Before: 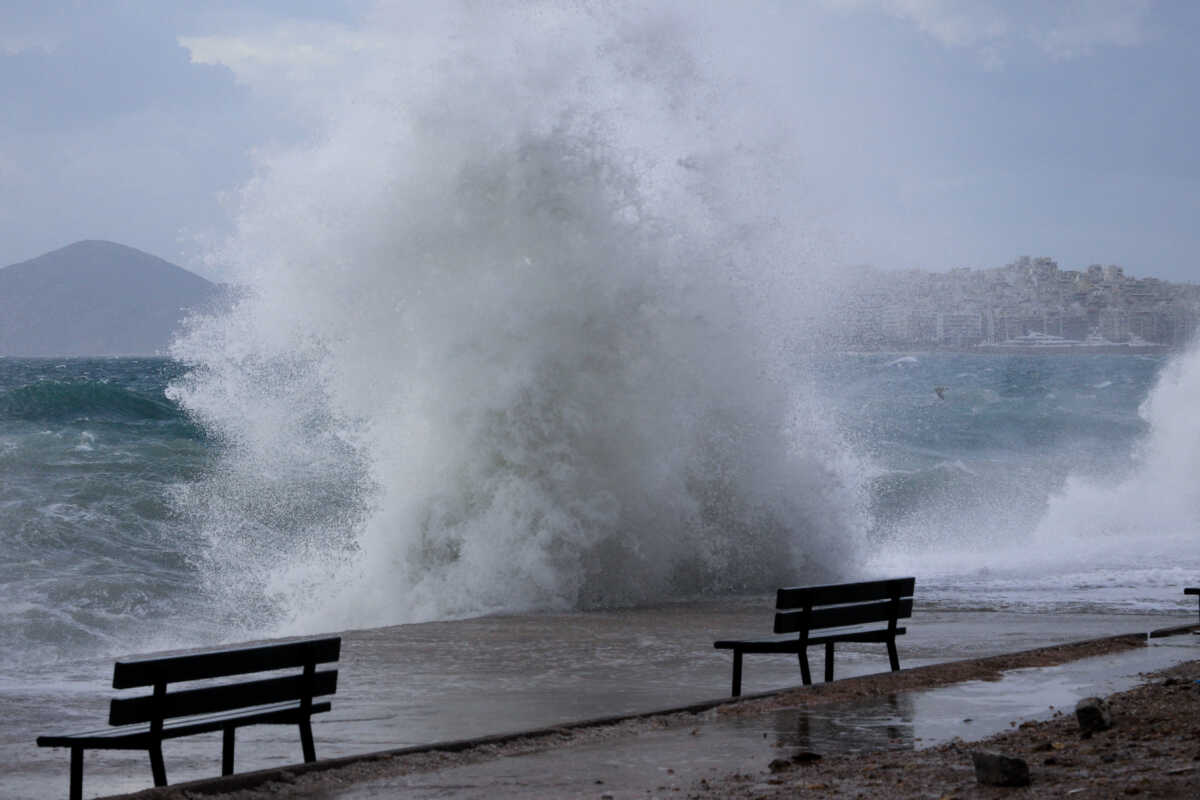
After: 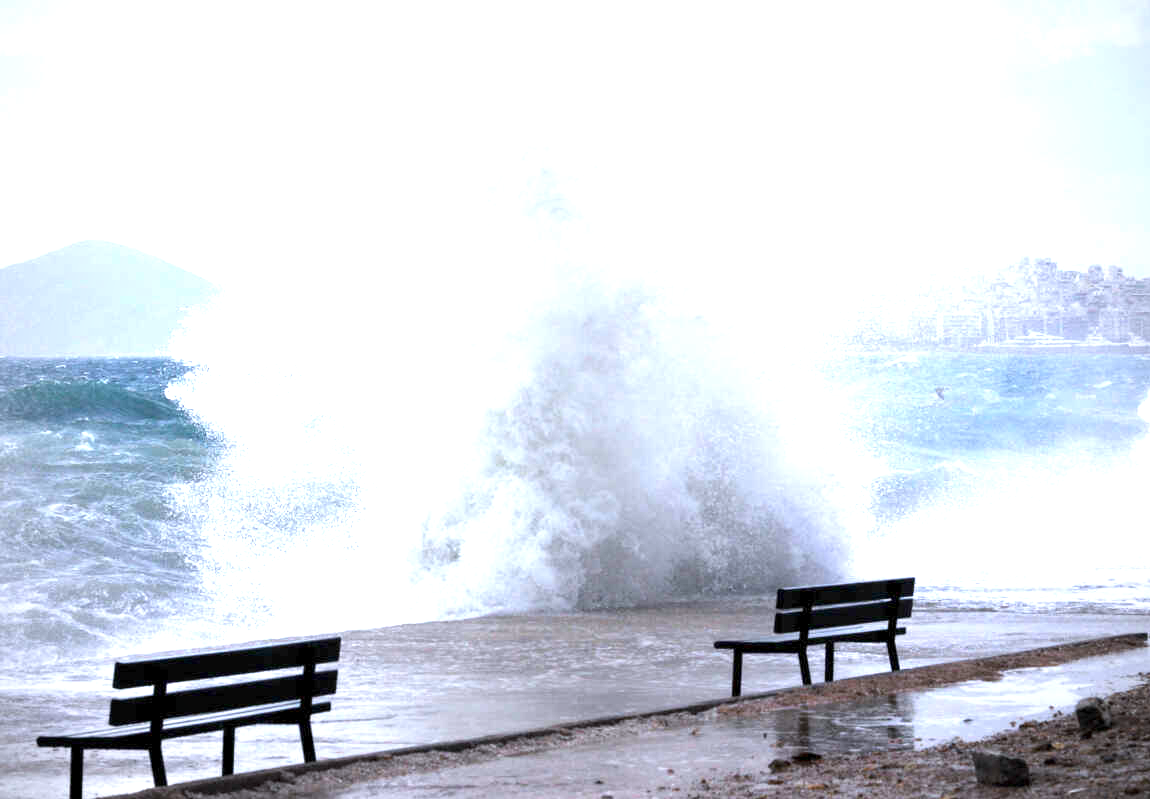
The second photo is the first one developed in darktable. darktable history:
crop: right 4.126%, bottom 0.031%
vignetting: fall-off radius 60.92%
white balance: red 0.984, blue 1.059
exposure: exposure 2 EV, compensate highlight preservation false
